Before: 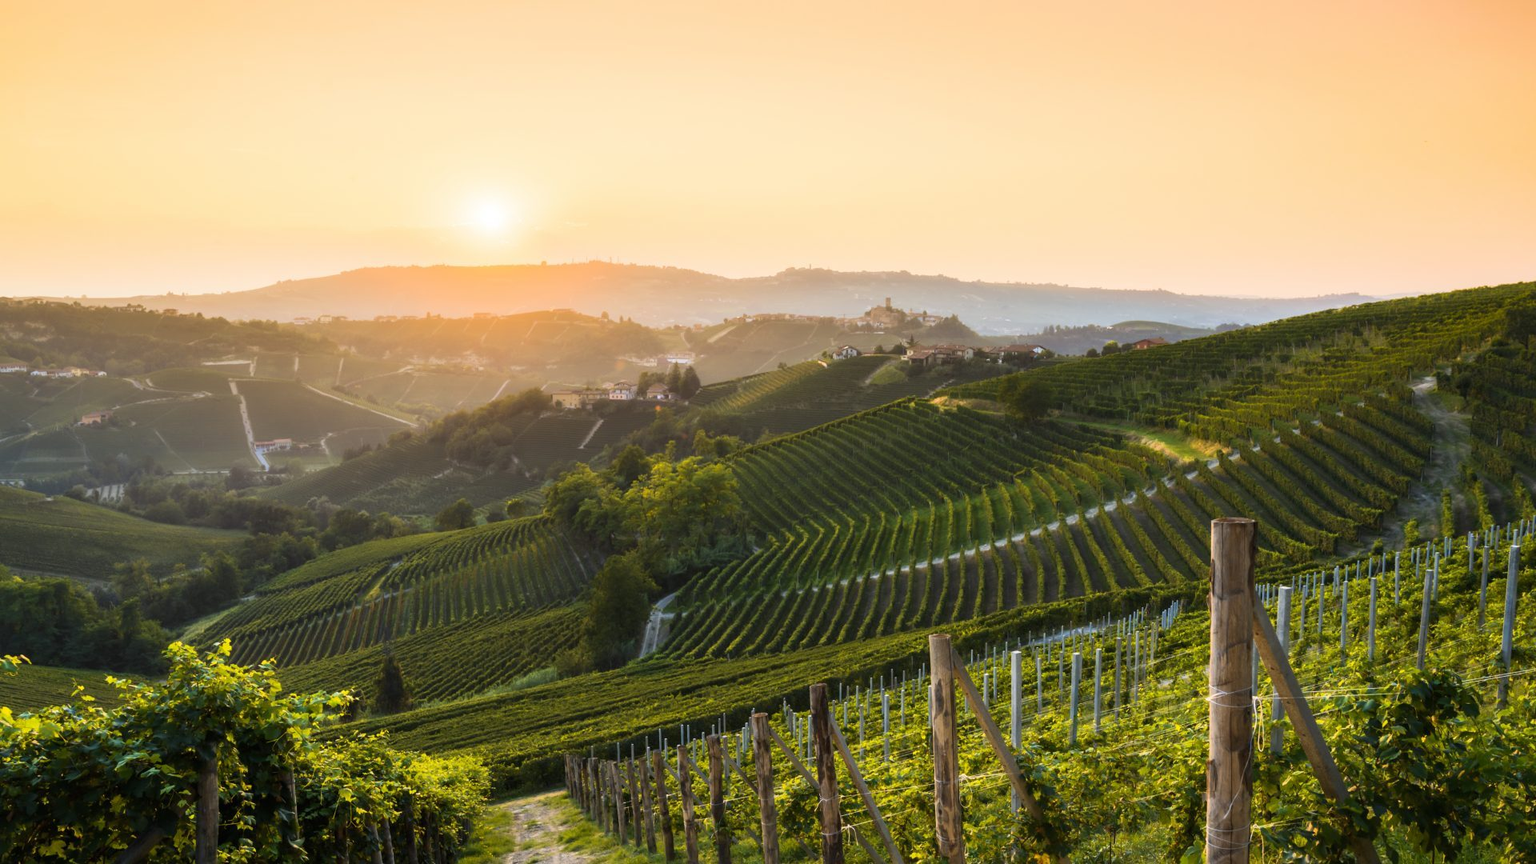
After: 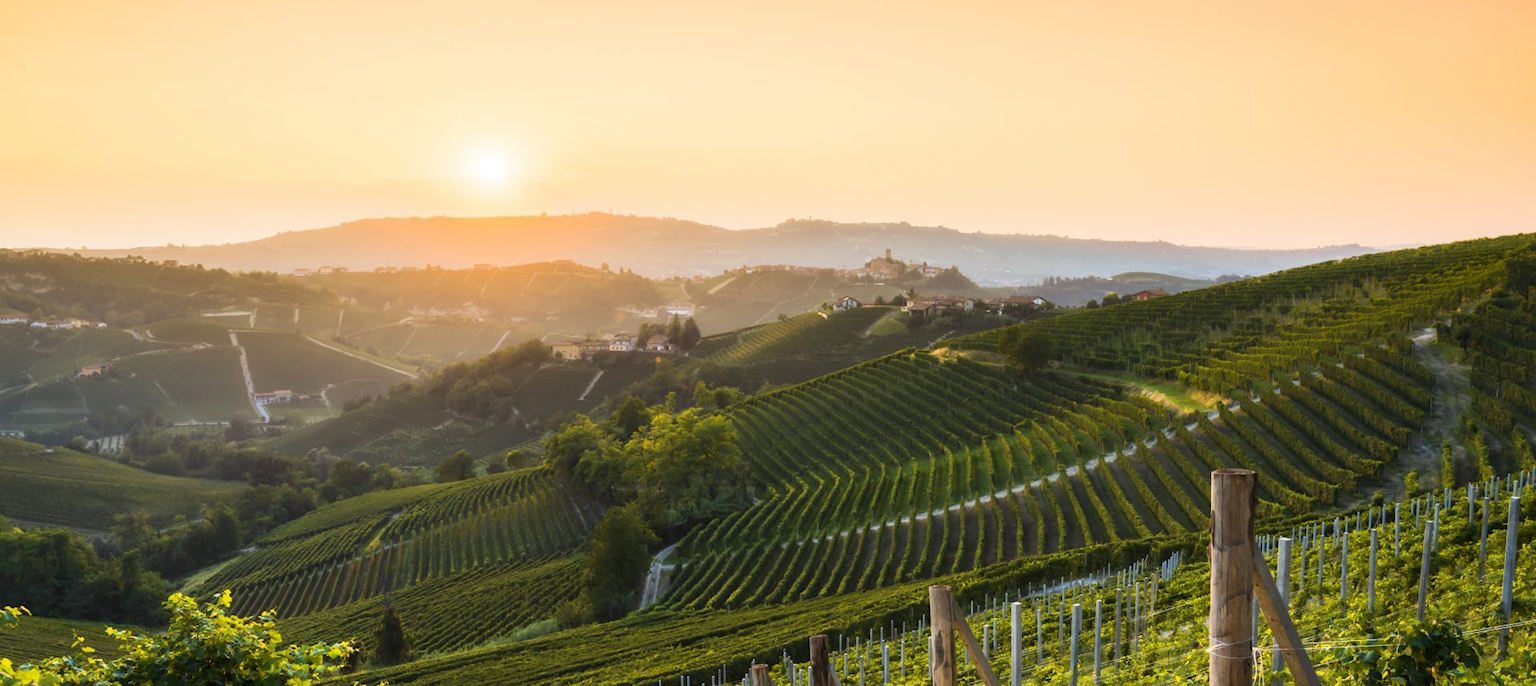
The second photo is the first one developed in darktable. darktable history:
crop and rotate: top 5.665%, bottom 14.815%
